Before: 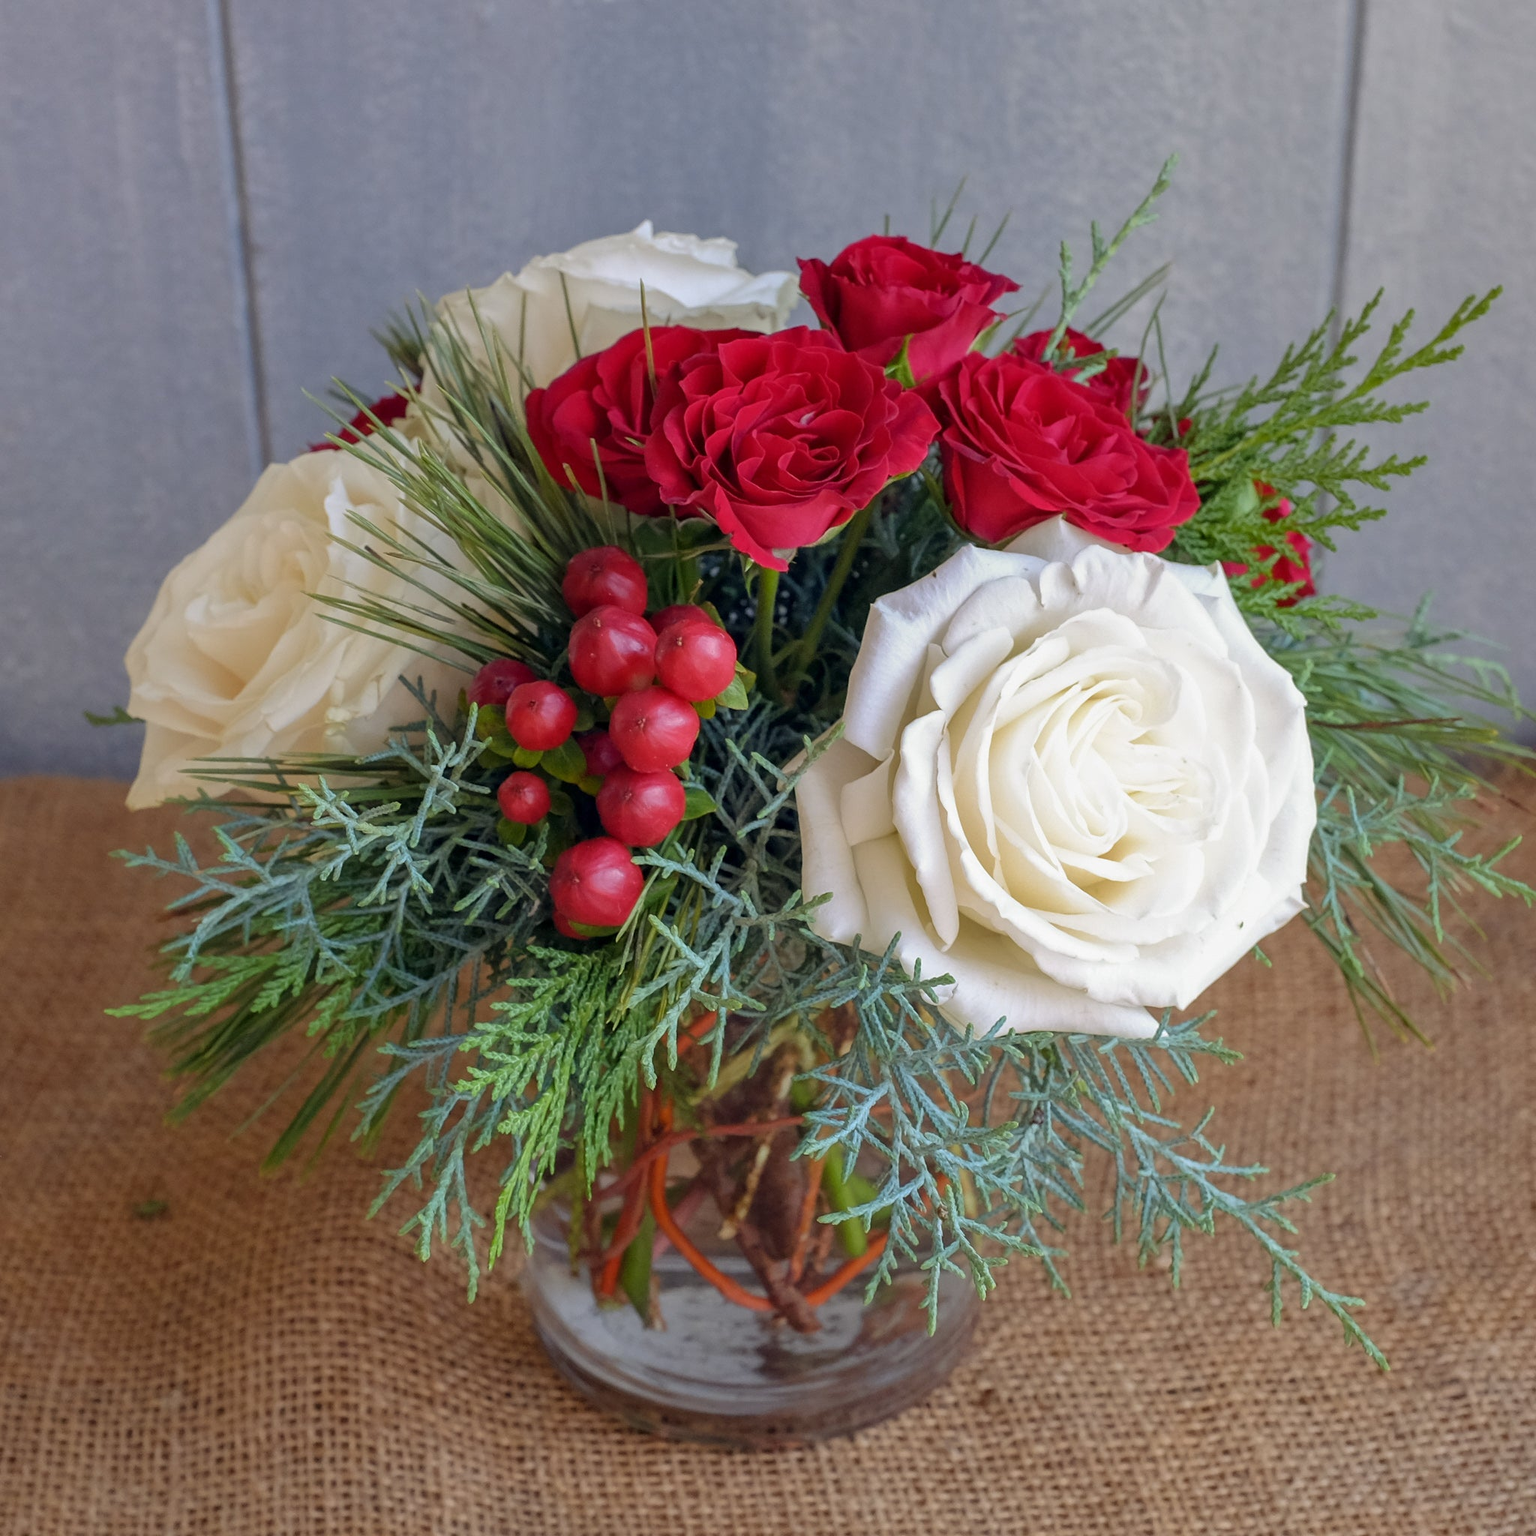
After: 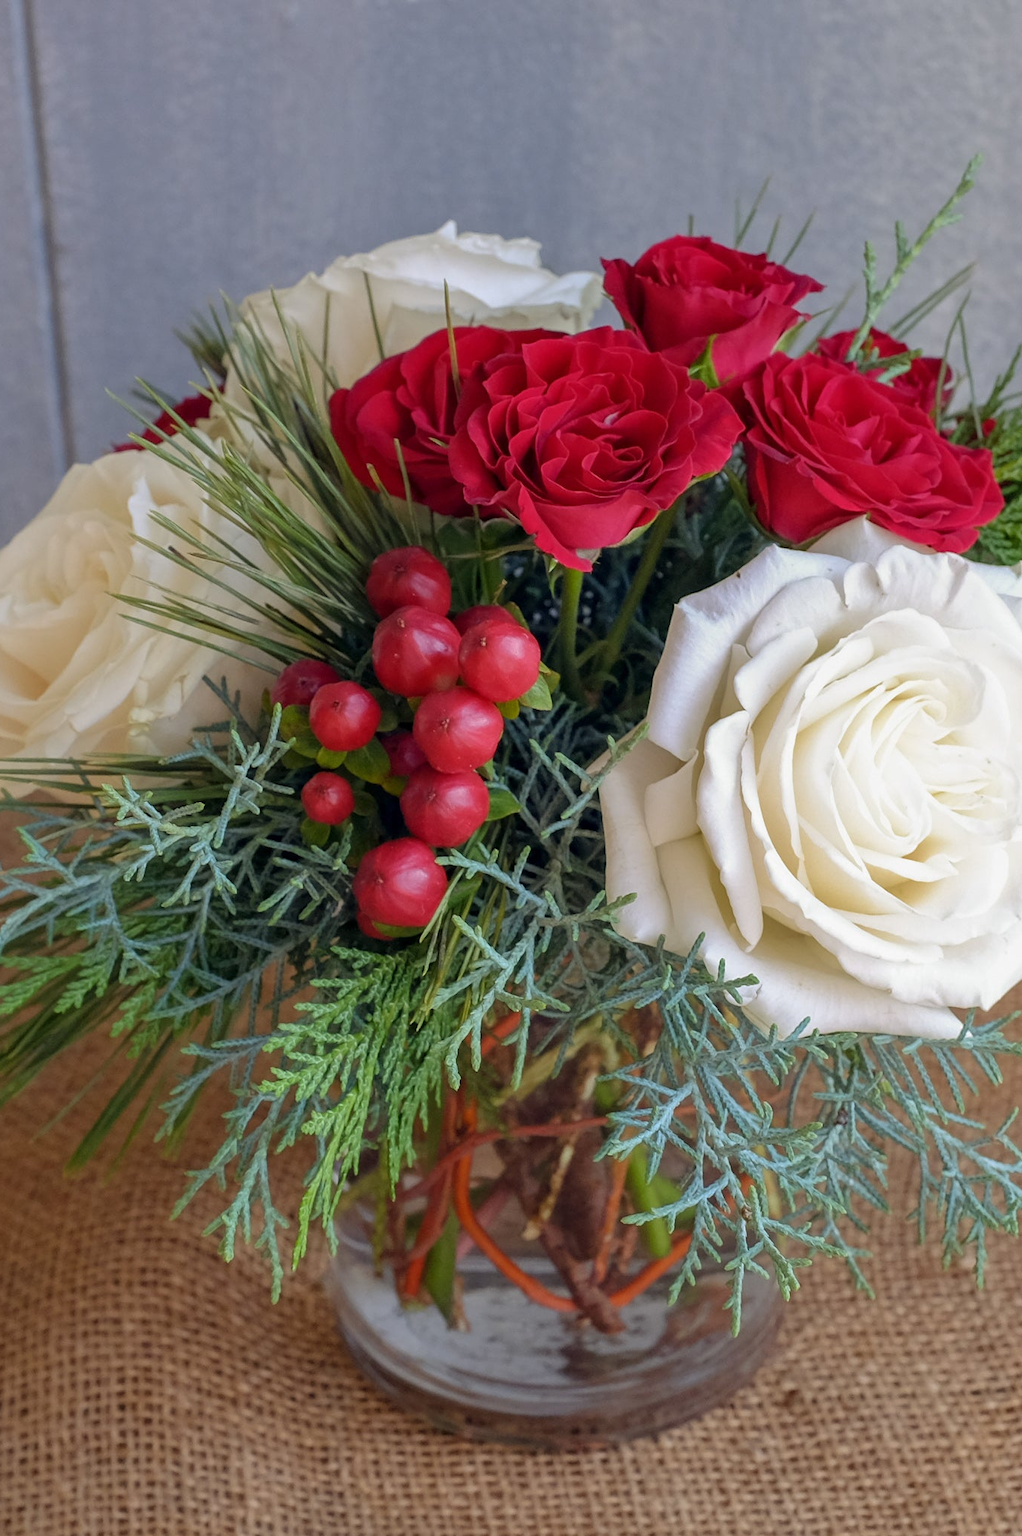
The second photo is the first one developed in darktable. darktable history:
crop and rotate: left 12.816%, right 20.6%
